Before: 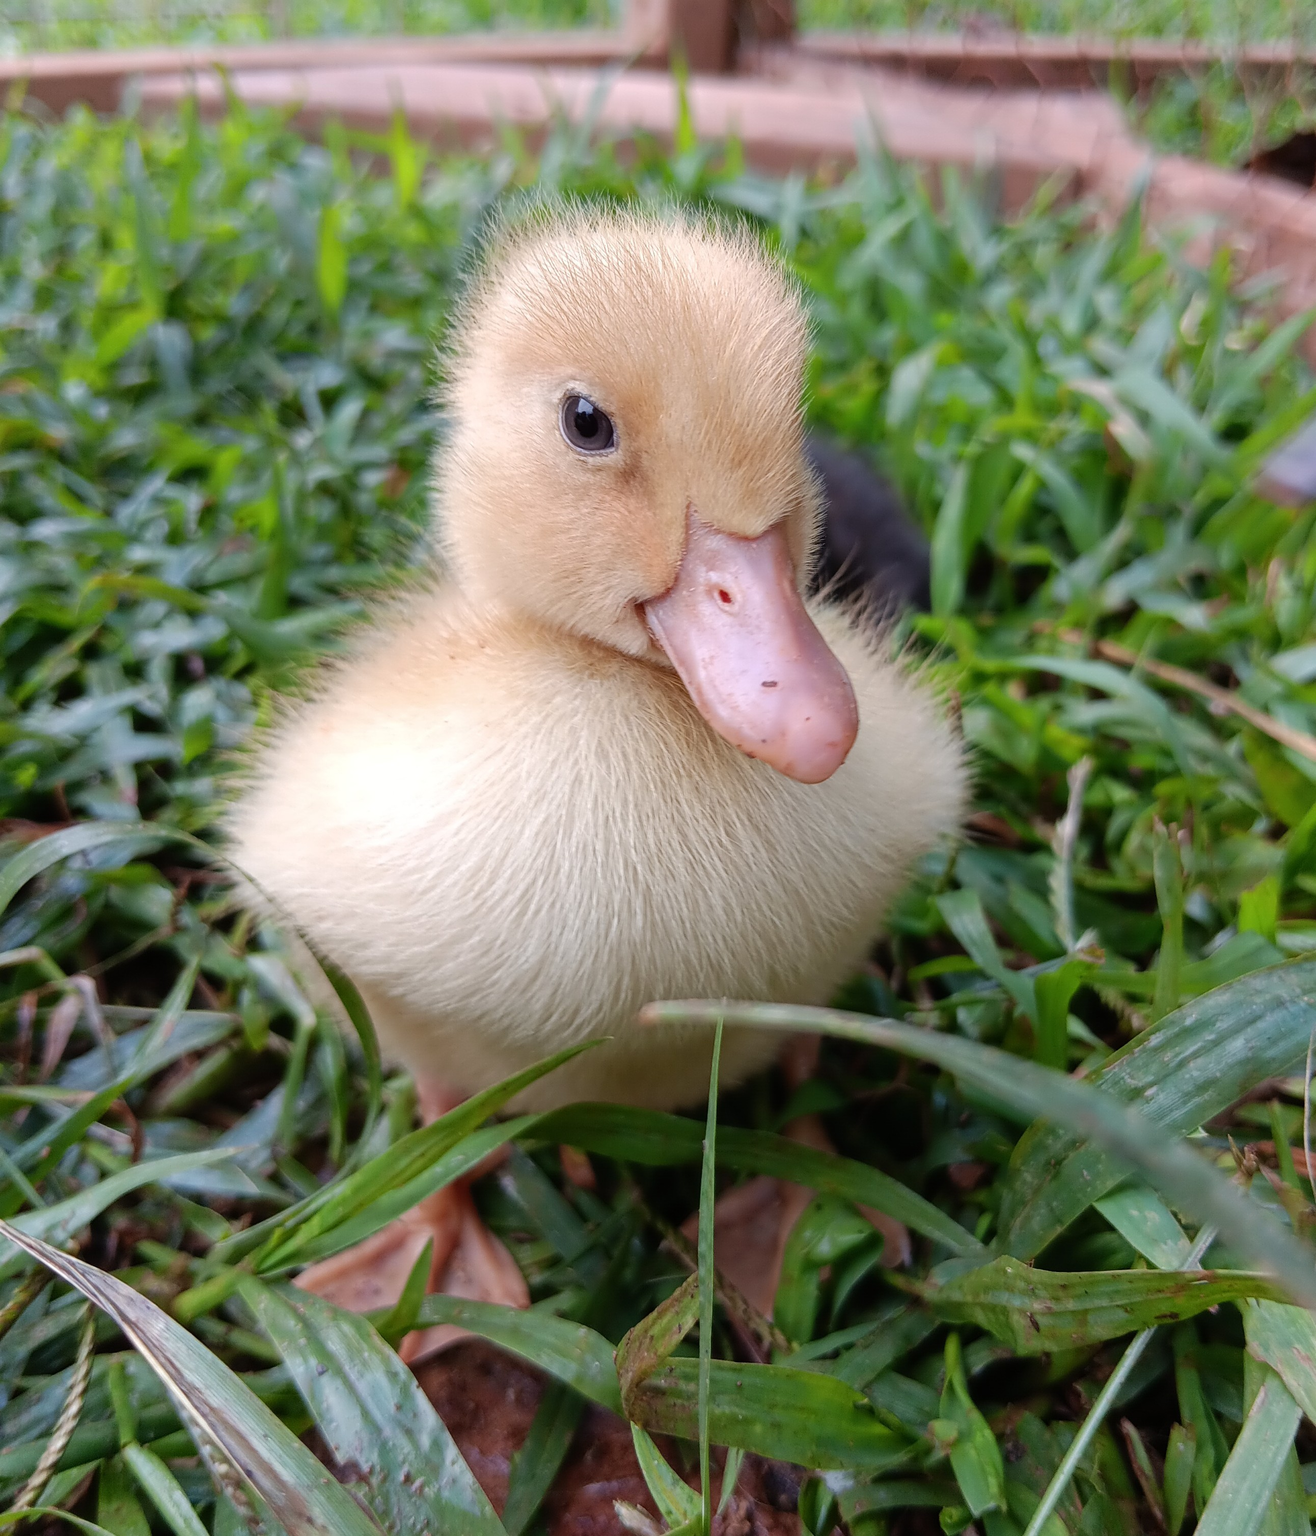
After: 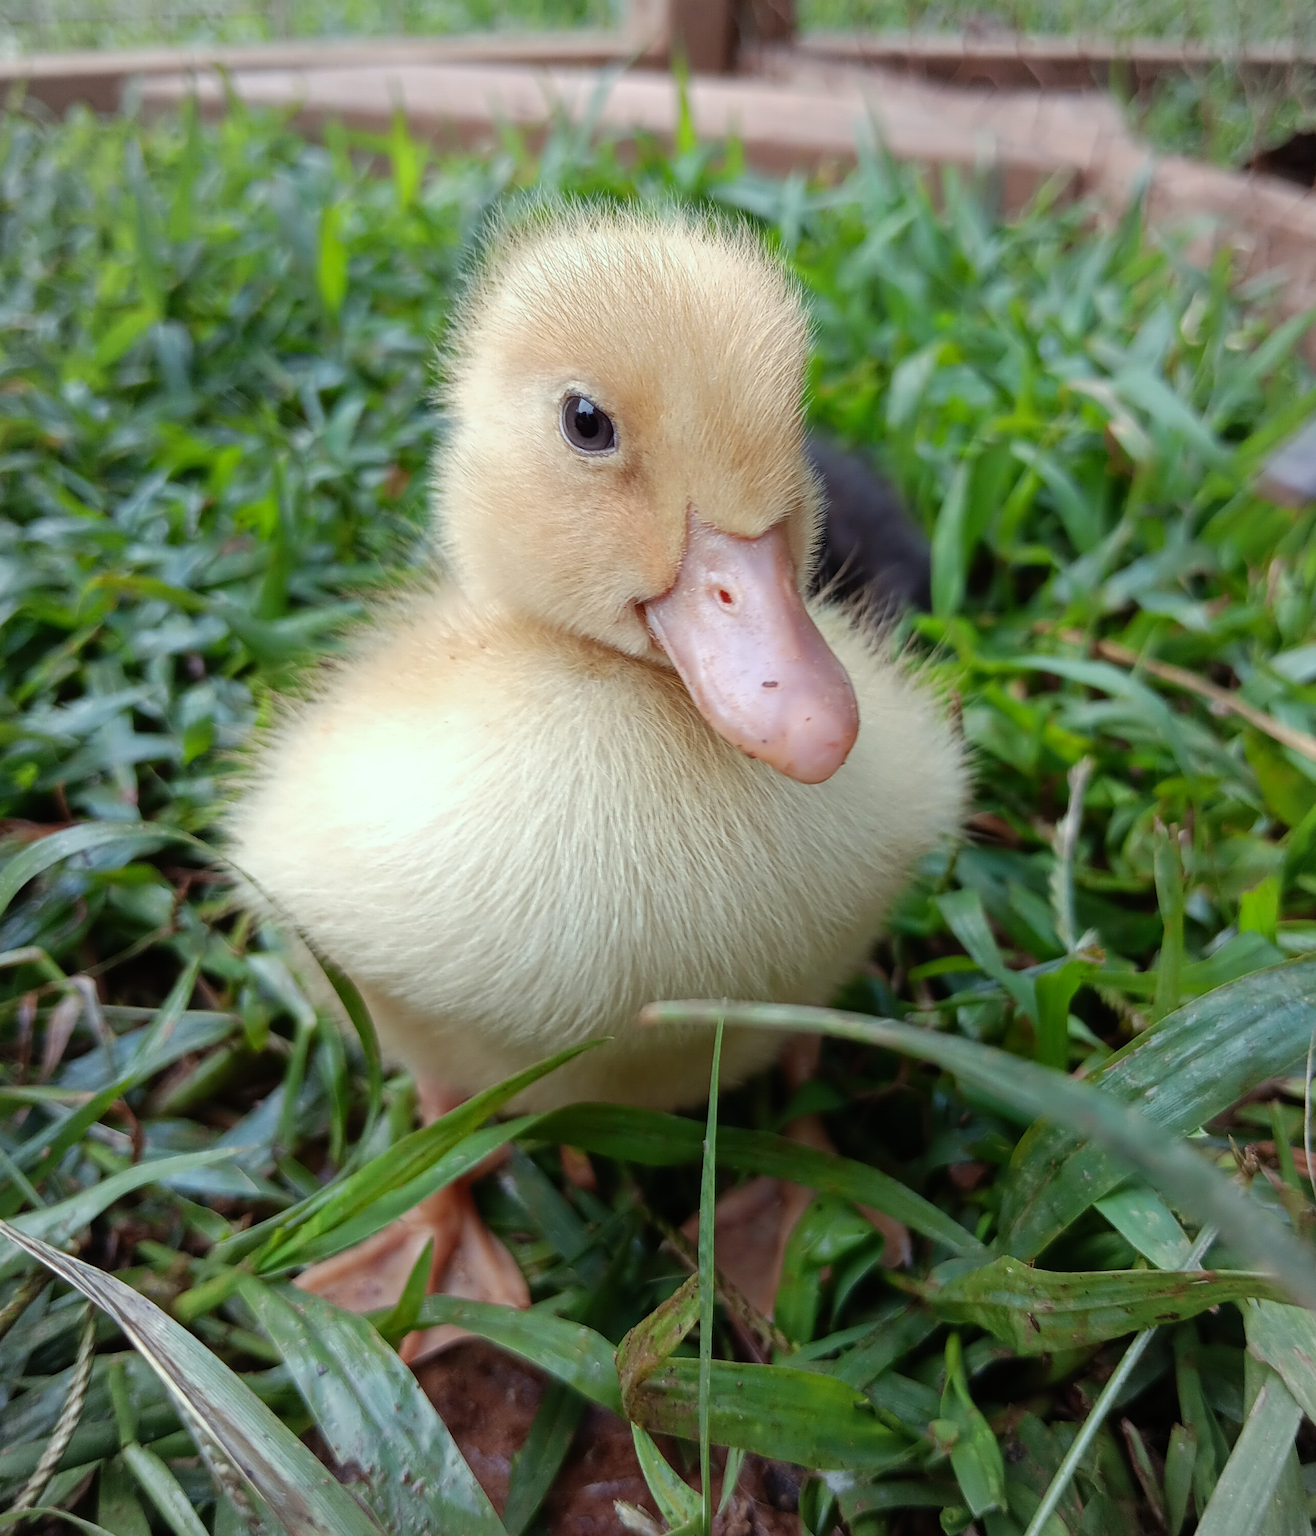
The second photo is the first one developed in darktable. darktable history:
color correction: highlights a* -8, highlights b* 3.1
vignetting: brightness -0.167
